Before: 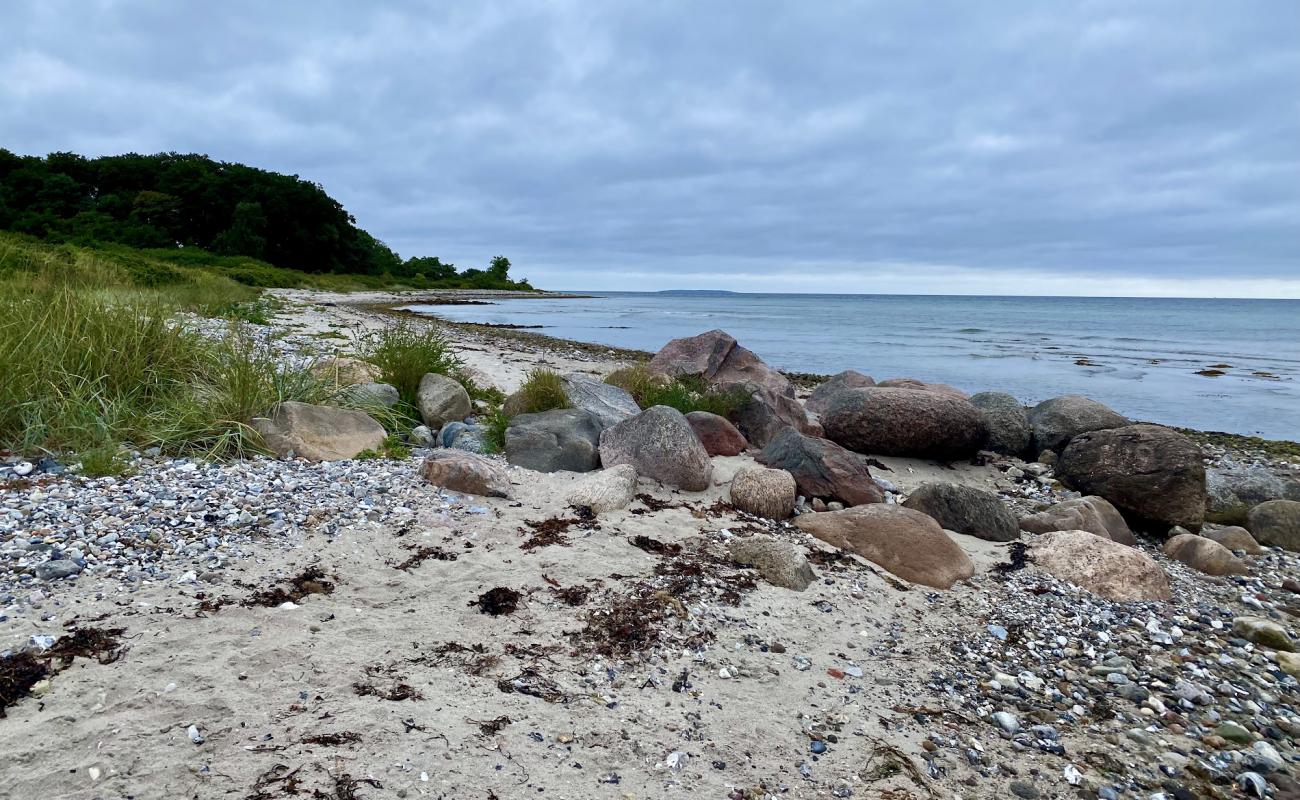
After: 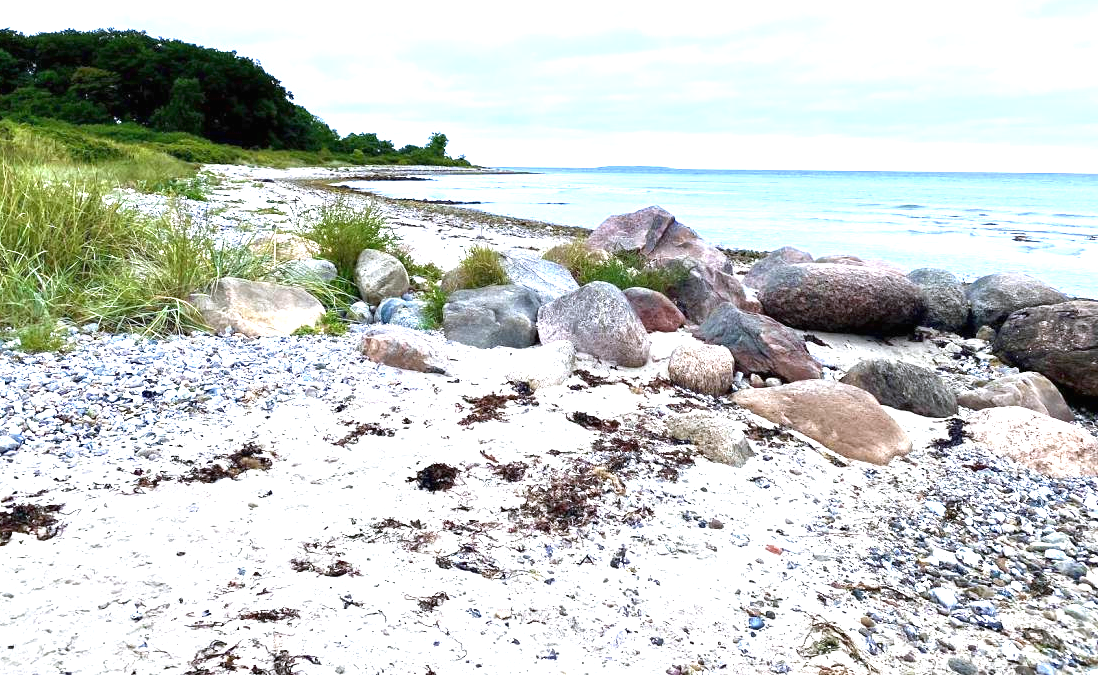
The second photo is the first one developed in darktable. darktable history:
crop and rotate: left 4.842%, top 15.51%, right 10.668%
white balance: red 0.984, blue 1.059
exposure: black level correction 0, exposure 1.741 EV, compensate exposure bias true, compensate highlight preservation false
